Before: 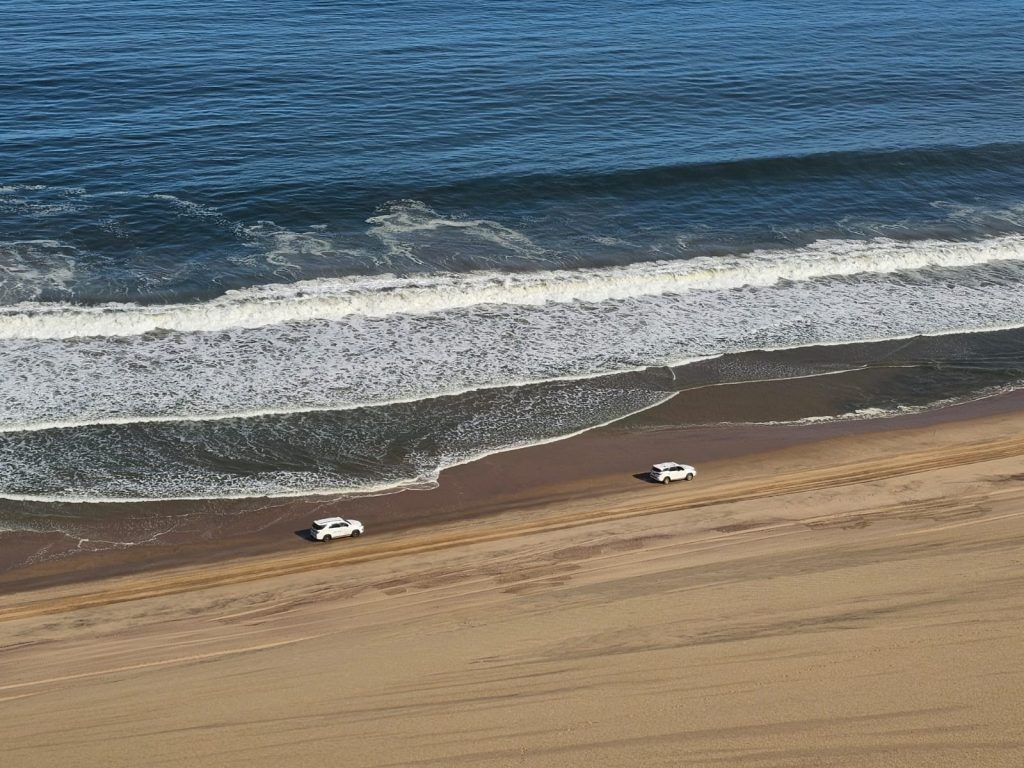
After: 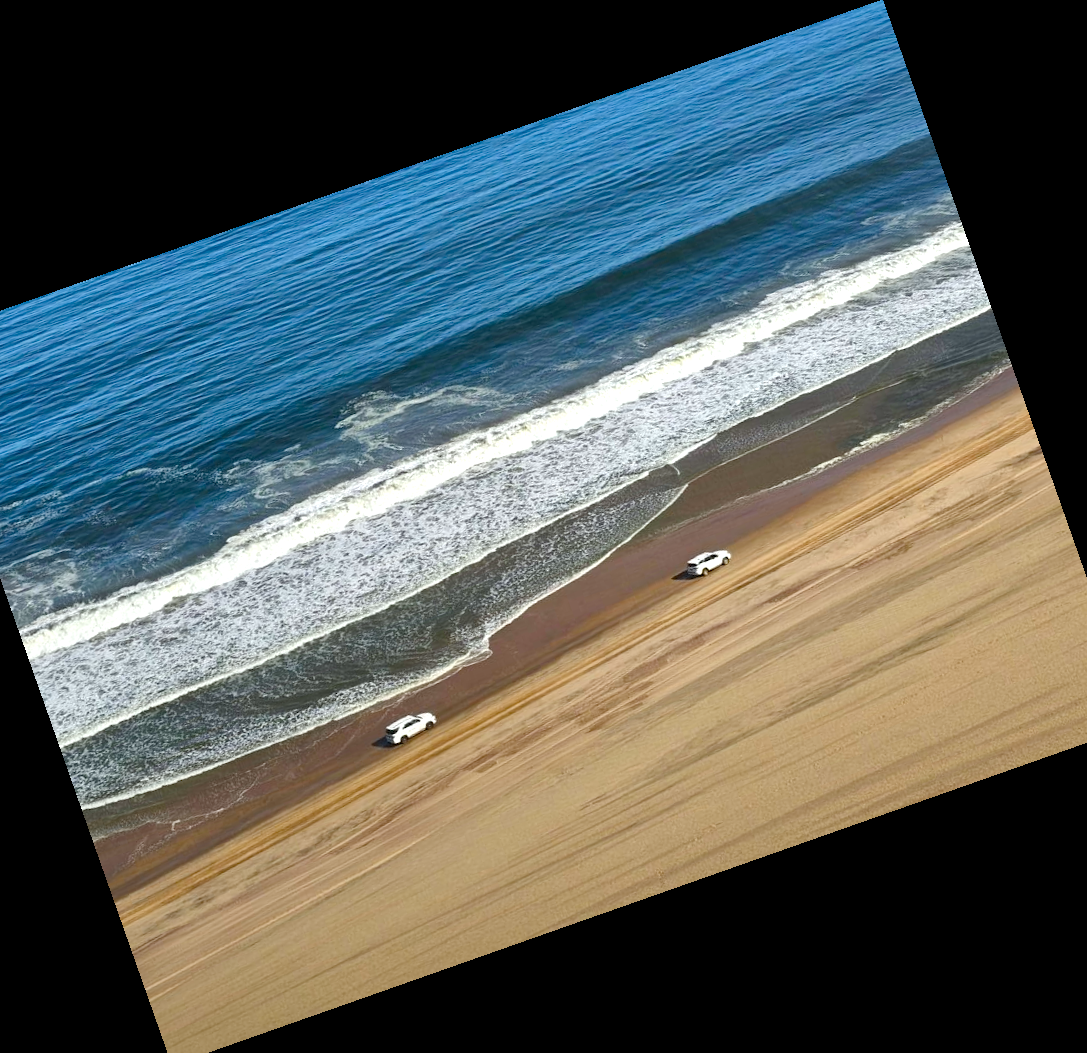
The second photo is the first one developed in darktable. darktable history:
crop and rotate: angle 19.43°, left 6.812%, right 4.125%, bottom 1.087%
white balance: red 0.978, blue 0.999
tone equalizer: on, module defaults
local contrast: mode bilateral grid, contrast 10, coarseness 25, detail 115%, midtone range 0.2
exposure: exposure 0.6 EV, compensate highlight preservation false
color balance rgb: perceptual saturation grading › global saturation 35%, perceptual saturation grading › highlights -30%, perceptual saturation grading › shadows 35%, perceptual brilliance grading › global brilliance 3%, perceptual brilliance grading › highlights -3%, perceptual brilliance grading › shadows 3%
graduated density: rotation -180°, offset 27.42
